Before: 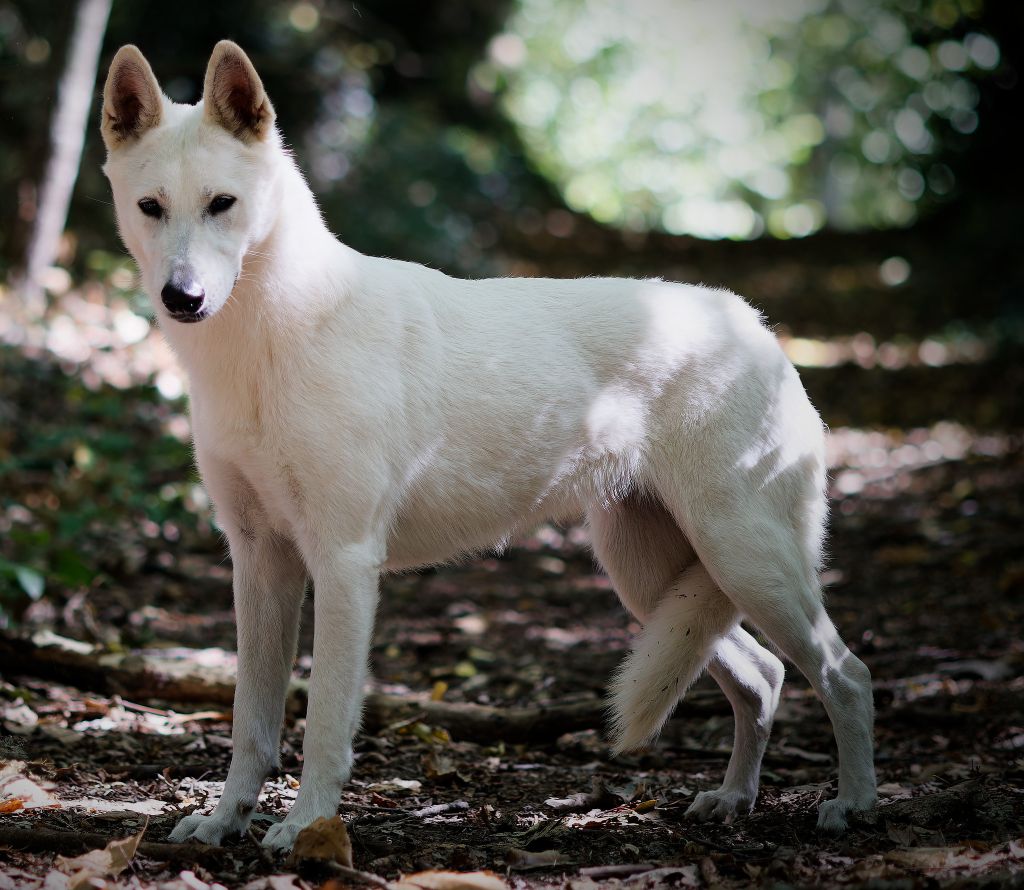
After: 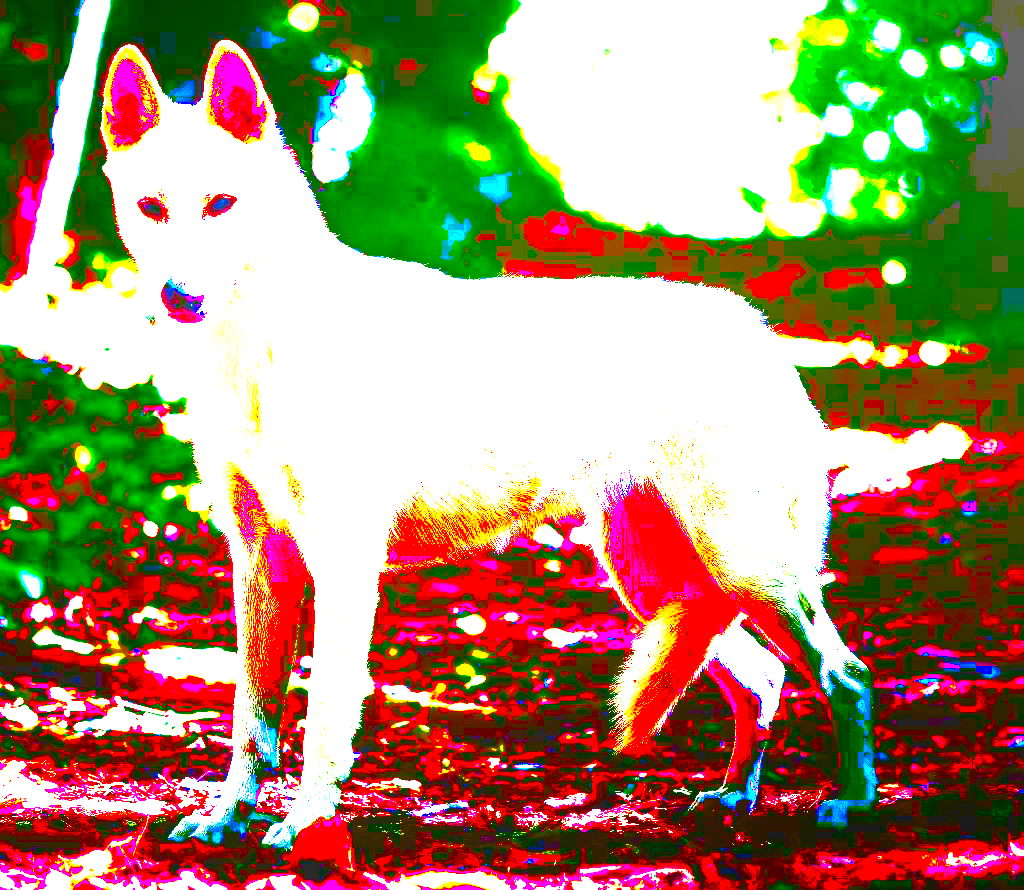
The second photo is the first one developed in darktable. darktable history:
exposure: black level correction 0.1, exposure 3 EV, compensate highlight preservation false
local contrast: on, module defaults
contrast brightness saturation: brightness 0.09, saturation 0.19
